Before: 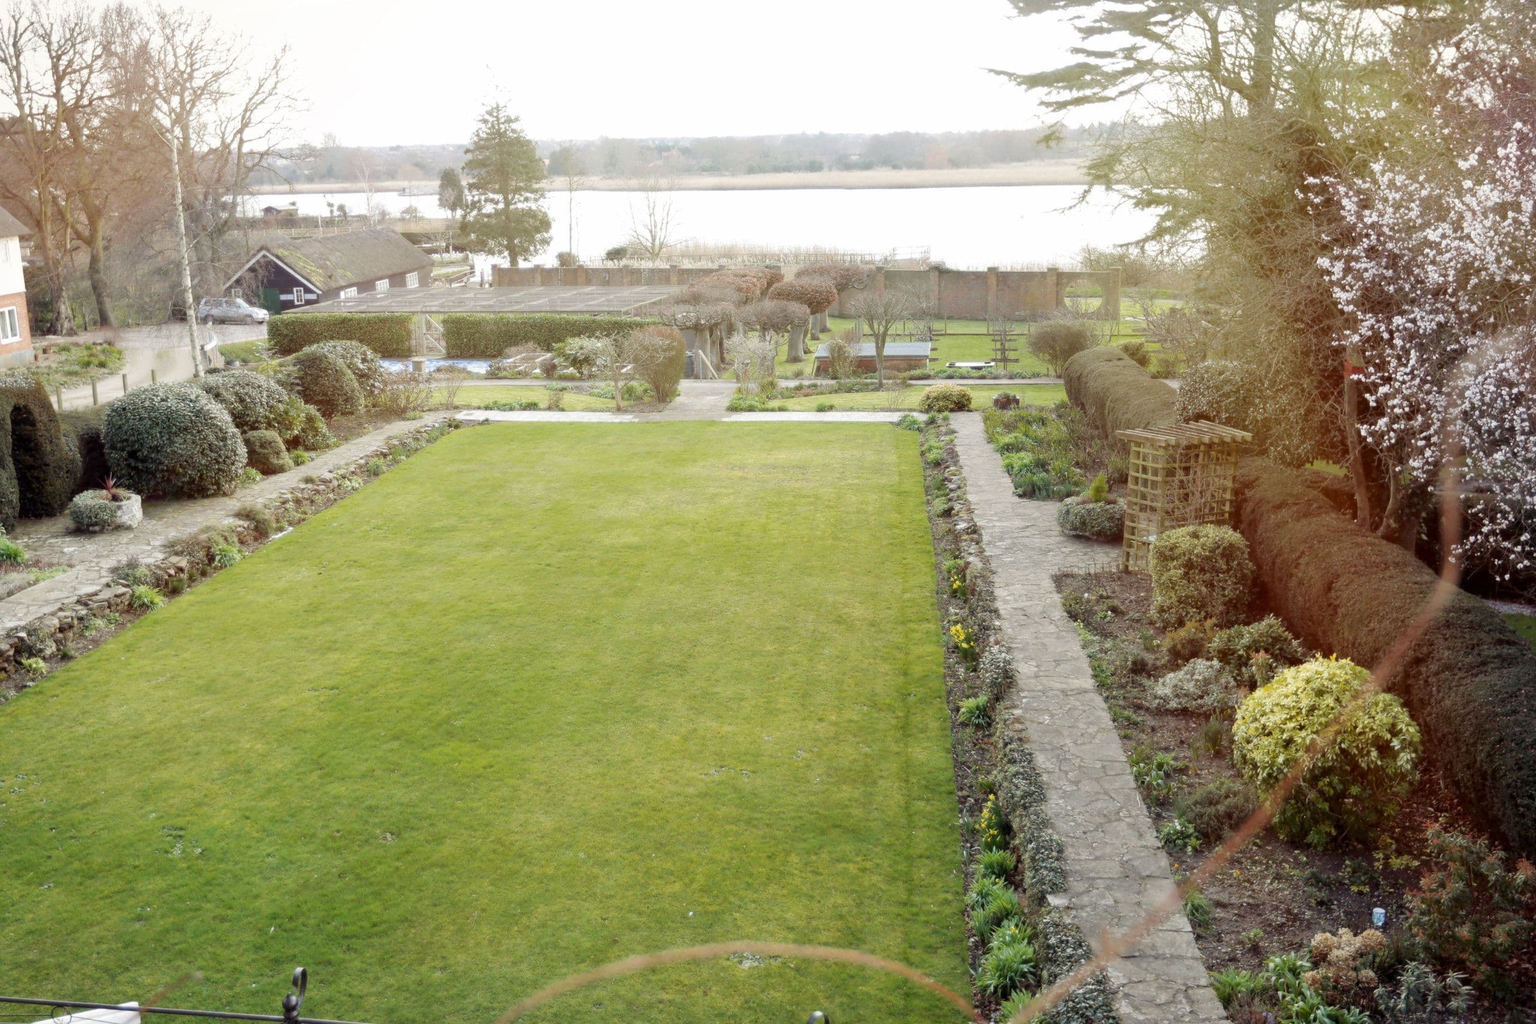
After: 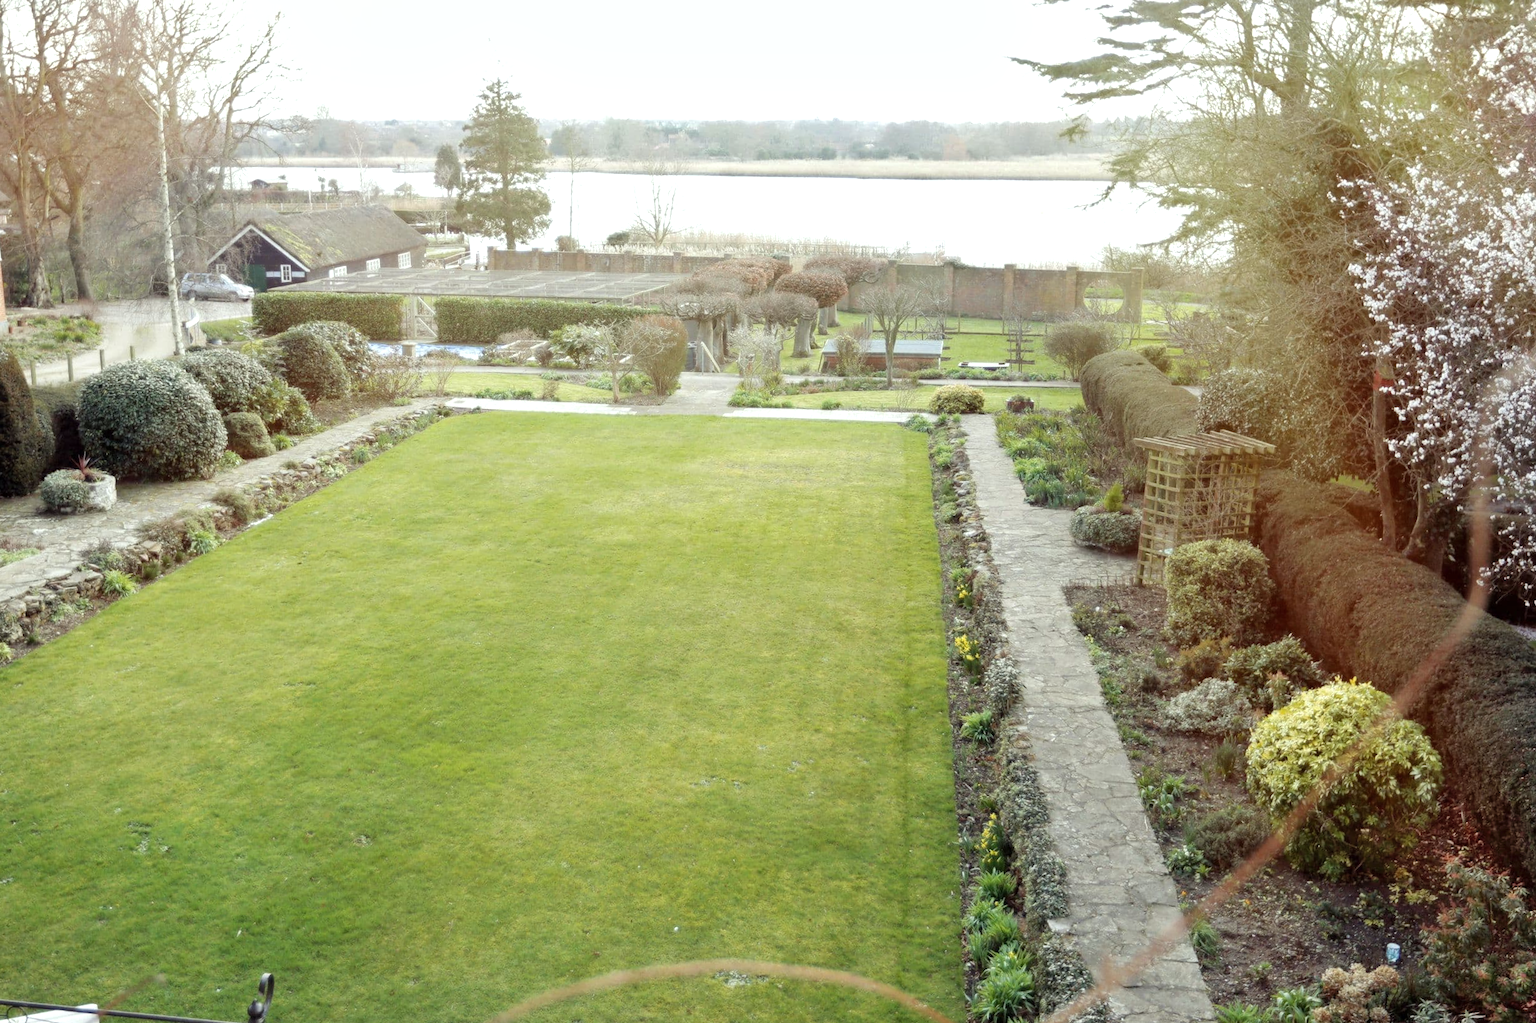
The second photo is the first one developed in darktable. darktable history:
color calibration: gray › normalize channels true, illuminant Planckian (black body), x 0.352, y 0.353, temperature 4832 K, gamut compression 0.024
crop and rotate: angle -1.64°
shadows and highlights: radius 46.09, white point adjustment 6.67, compress 79.6%, soften with gaussian
